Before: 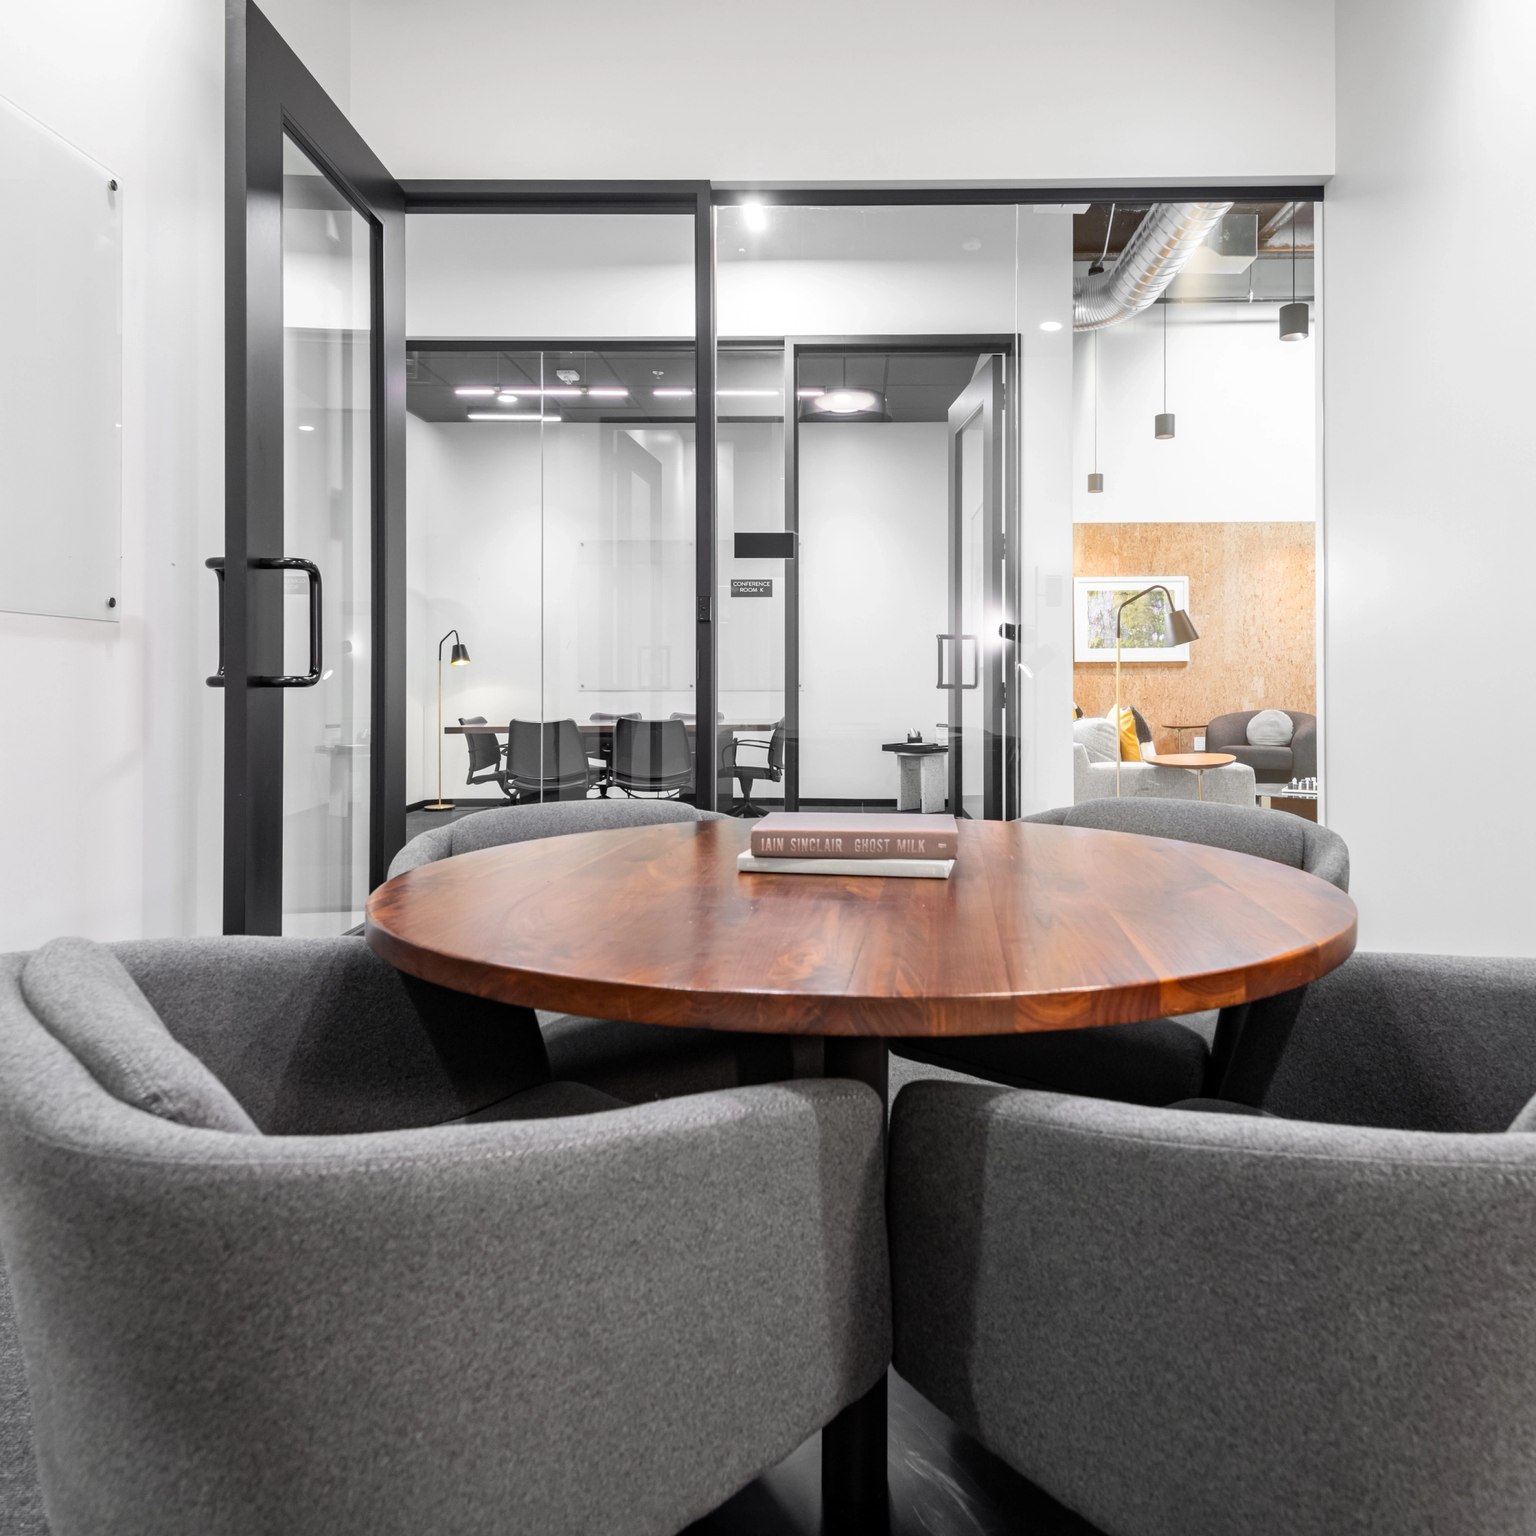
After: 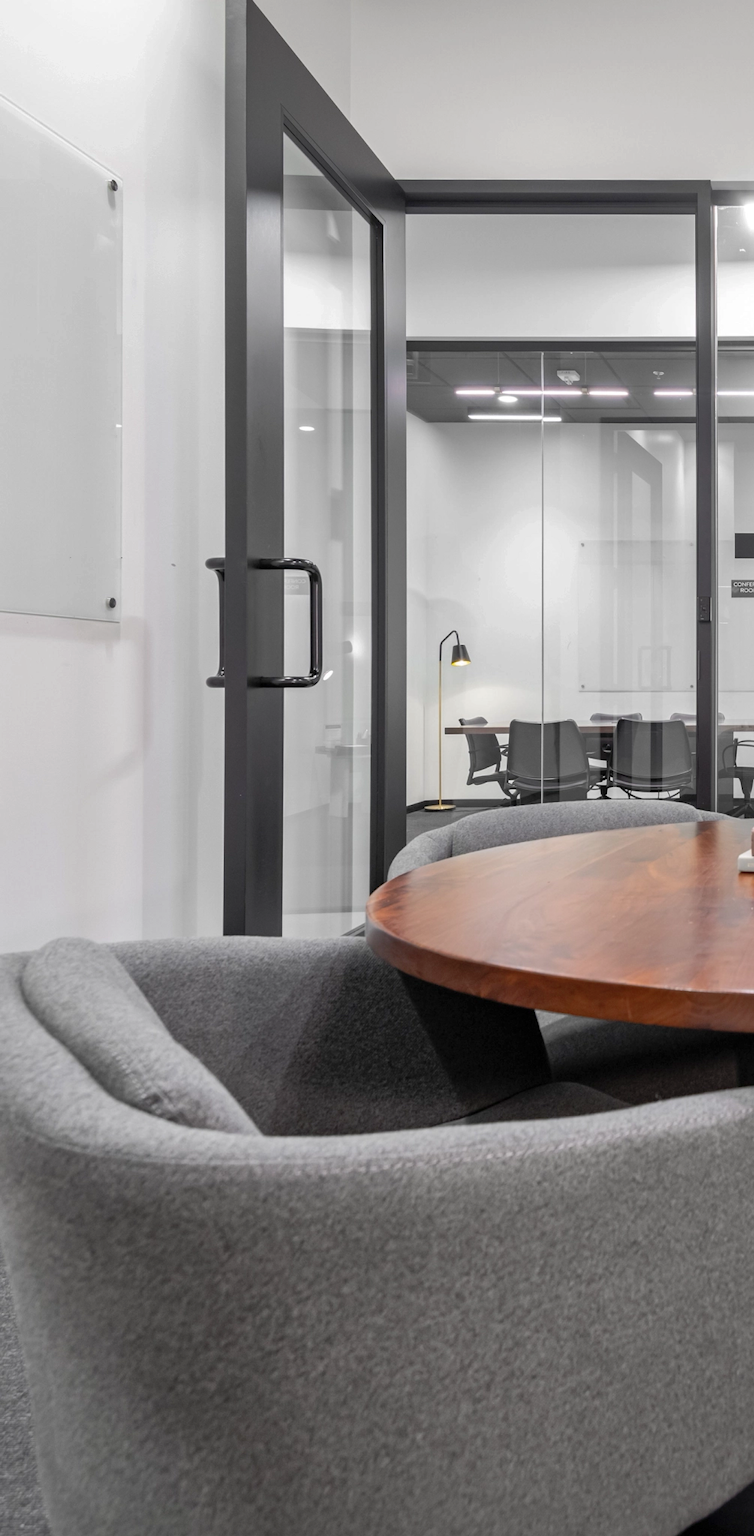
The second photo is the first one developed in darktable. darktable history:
crop and rotate: left 0%, top 0%, right 50.845%
shadows and highlights: on, module defaults
